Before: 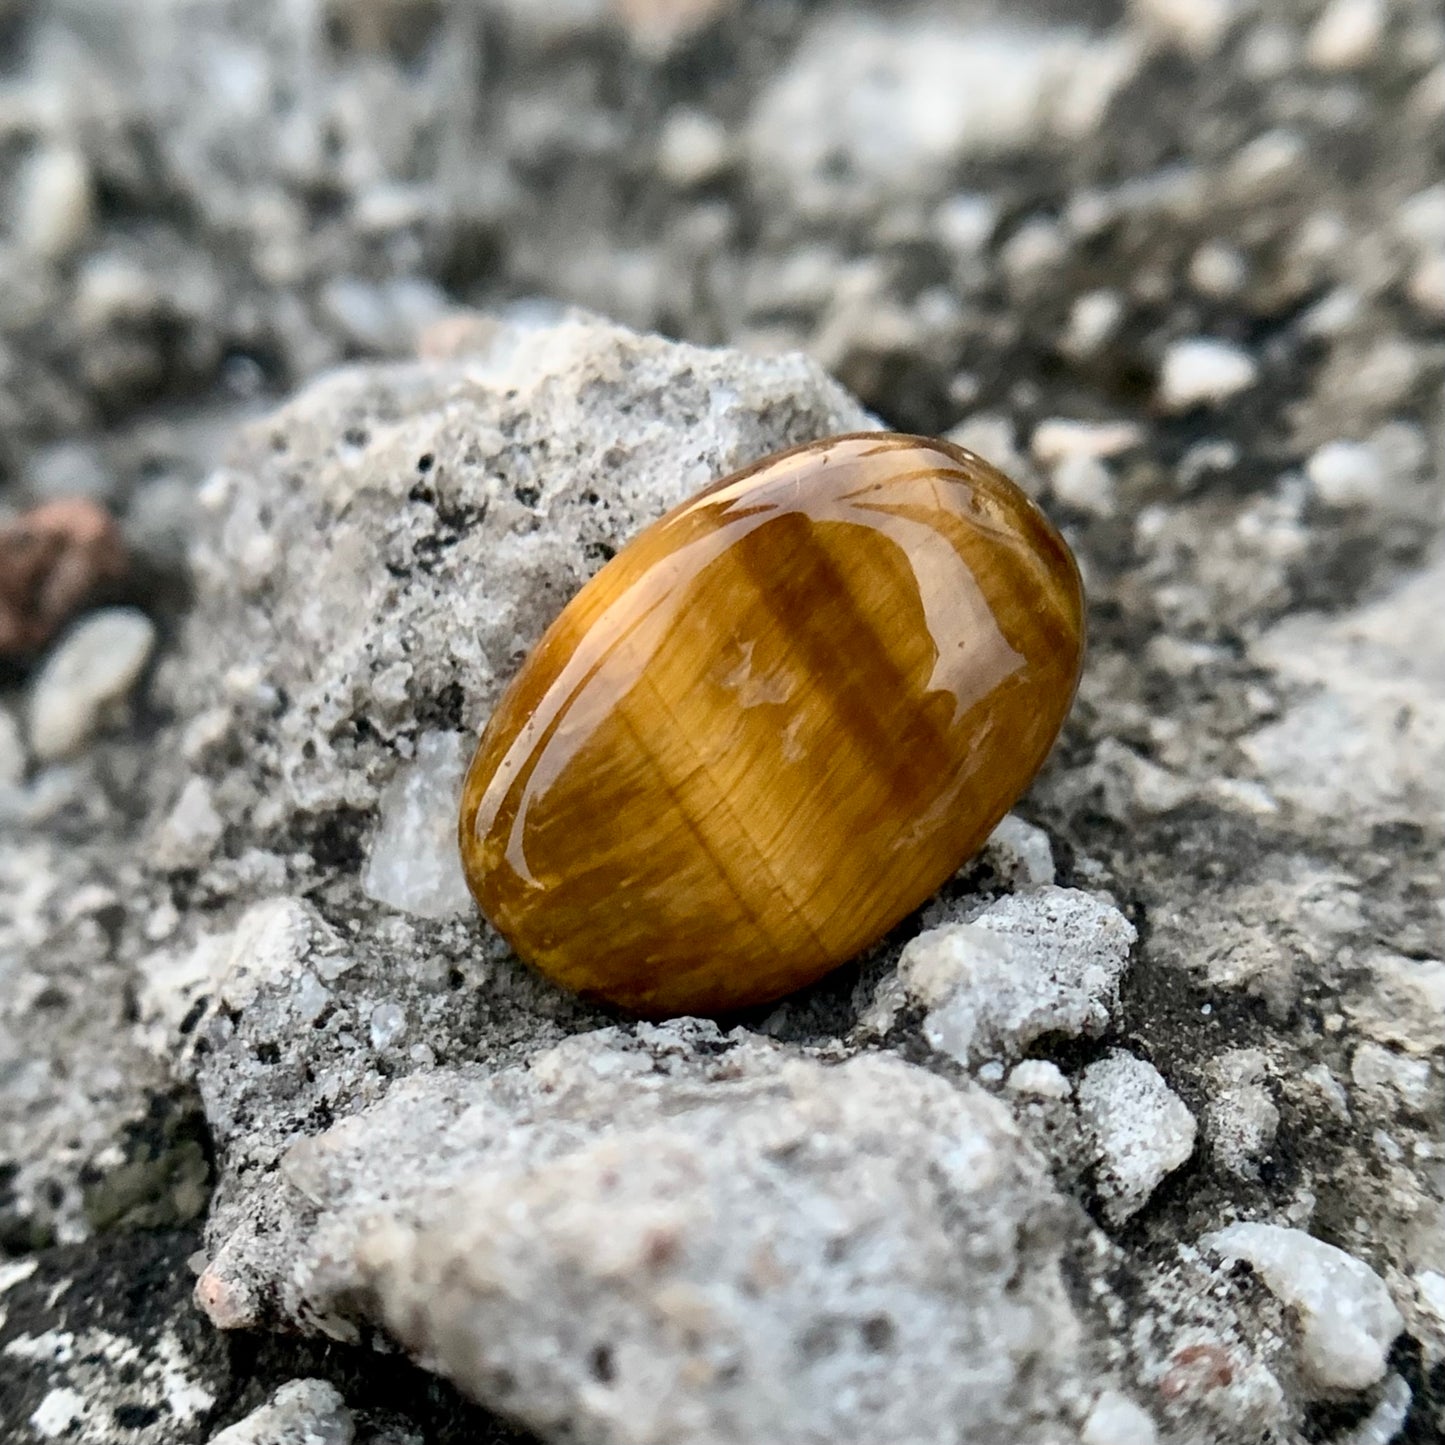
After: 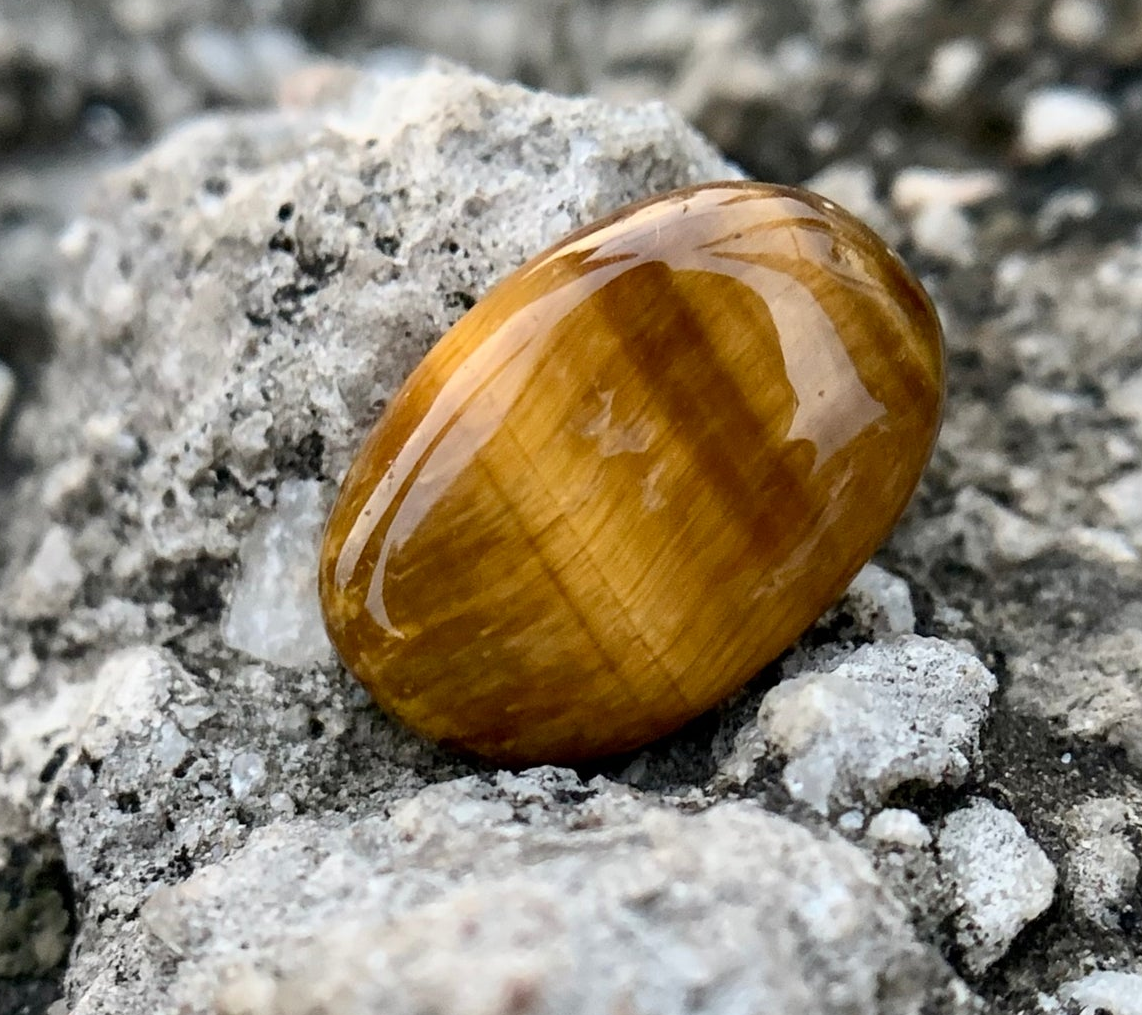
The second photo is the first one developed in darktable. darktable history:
crop: left 9.754%, top 17.38%, right 11.158%, bottom 12.337%
